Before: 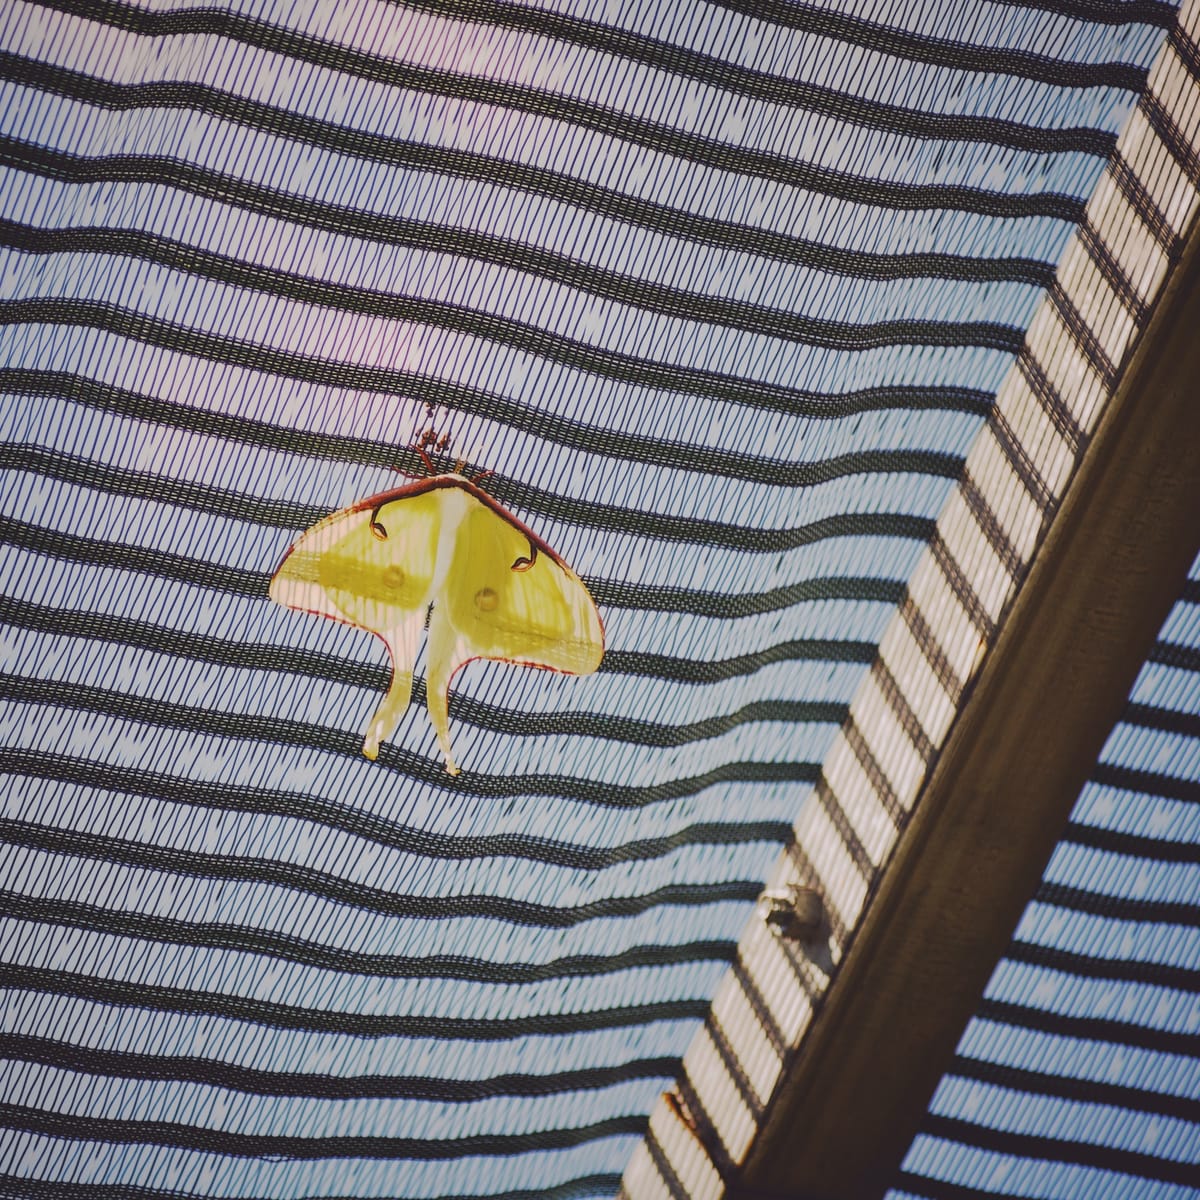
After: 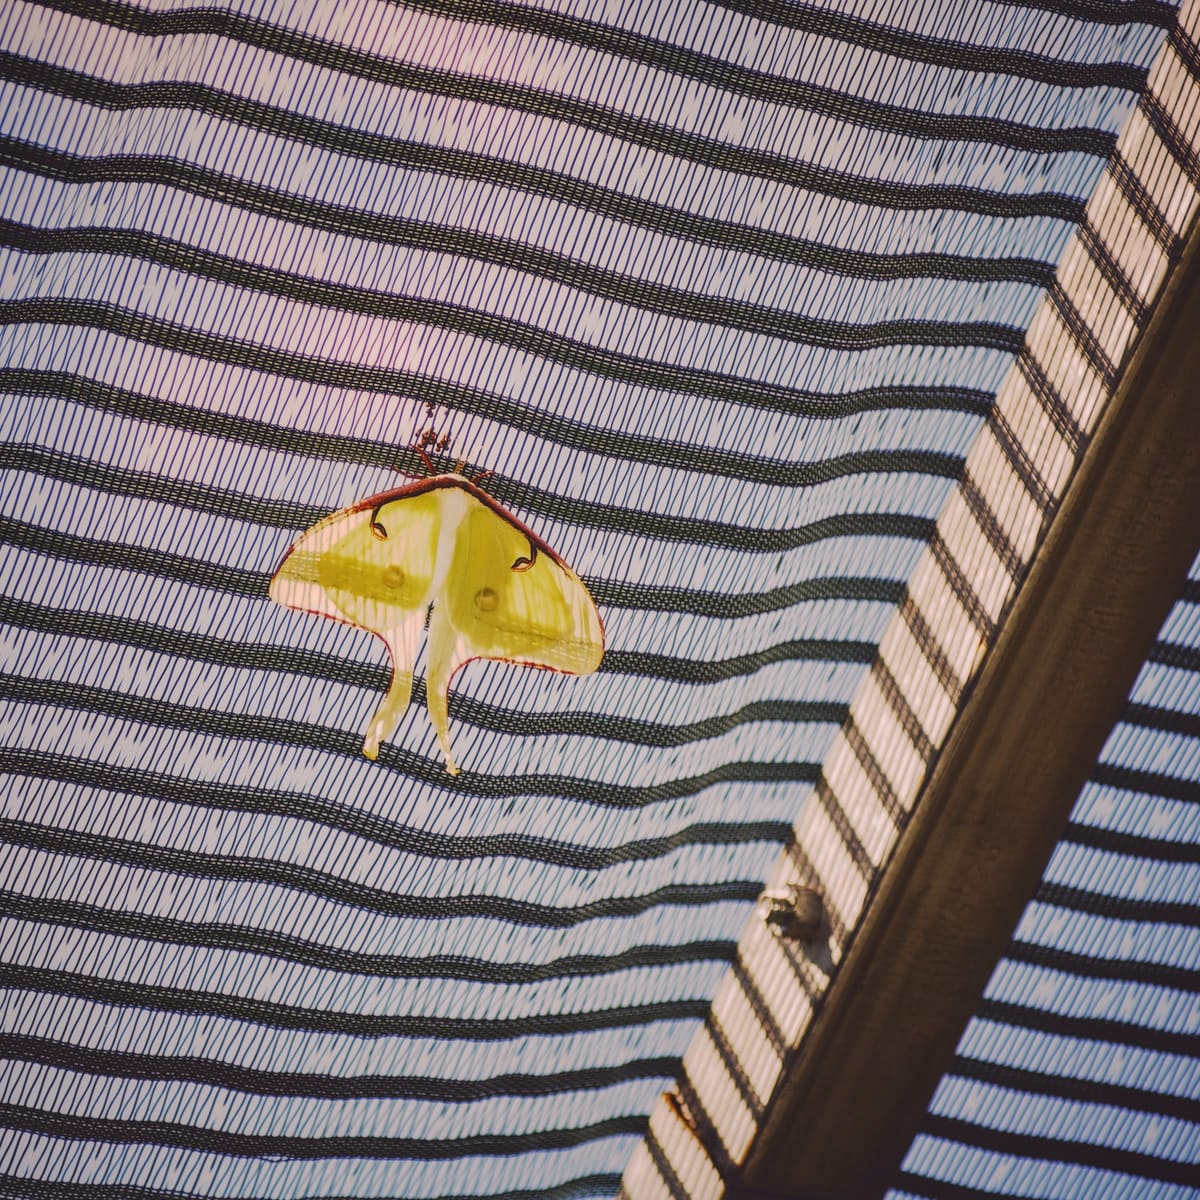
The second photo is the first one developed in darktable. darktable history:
color correction: highlights a* 5.81, highlights b* 4.84
local contrast: on, module defaults
